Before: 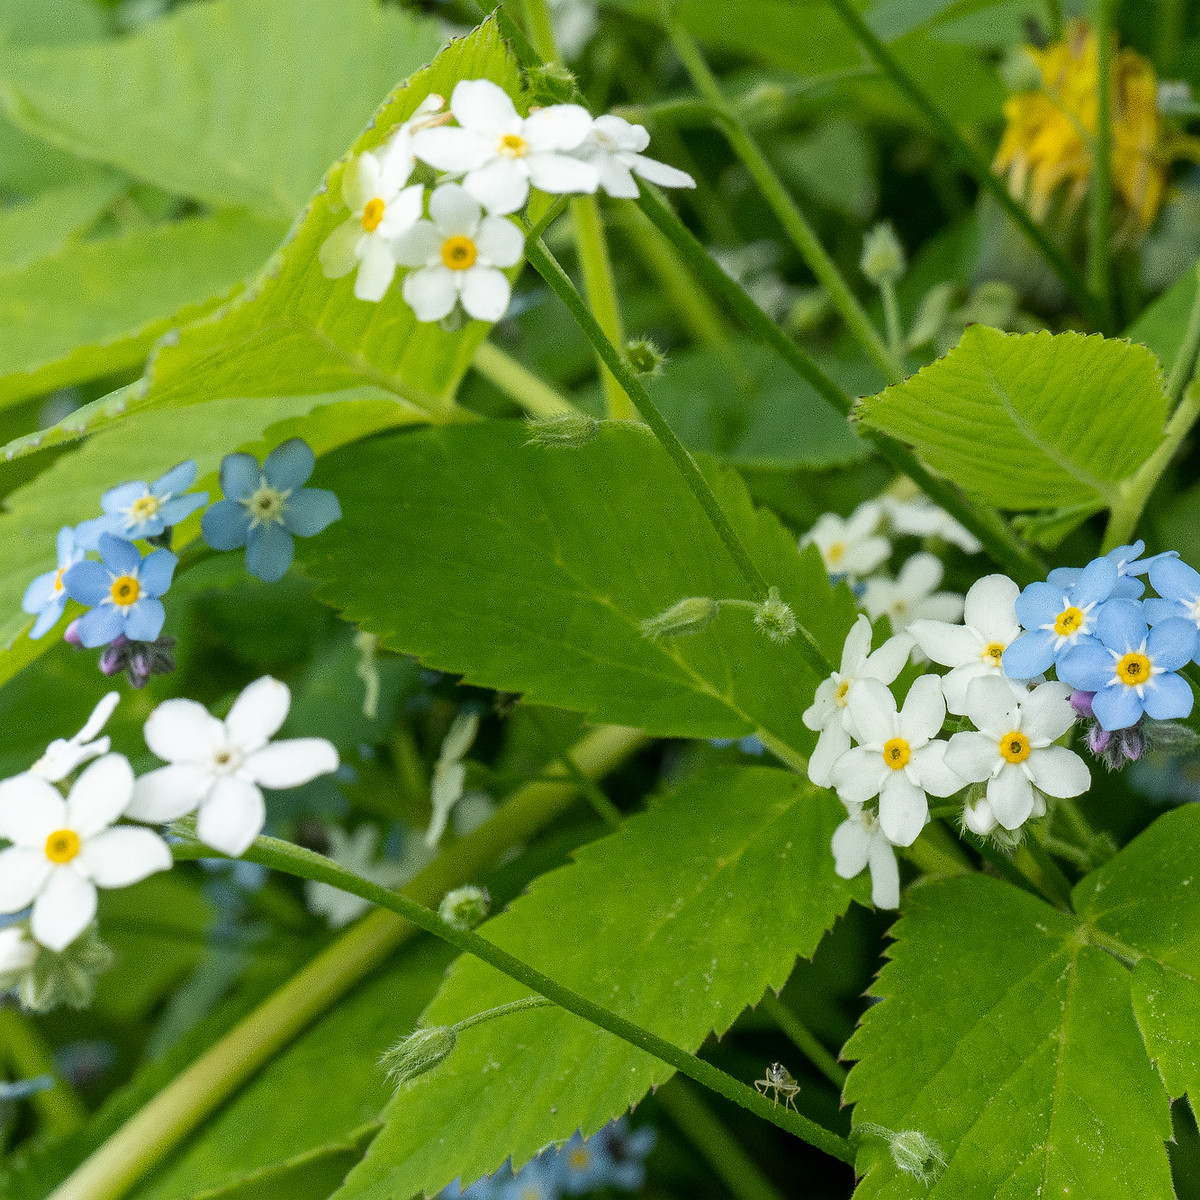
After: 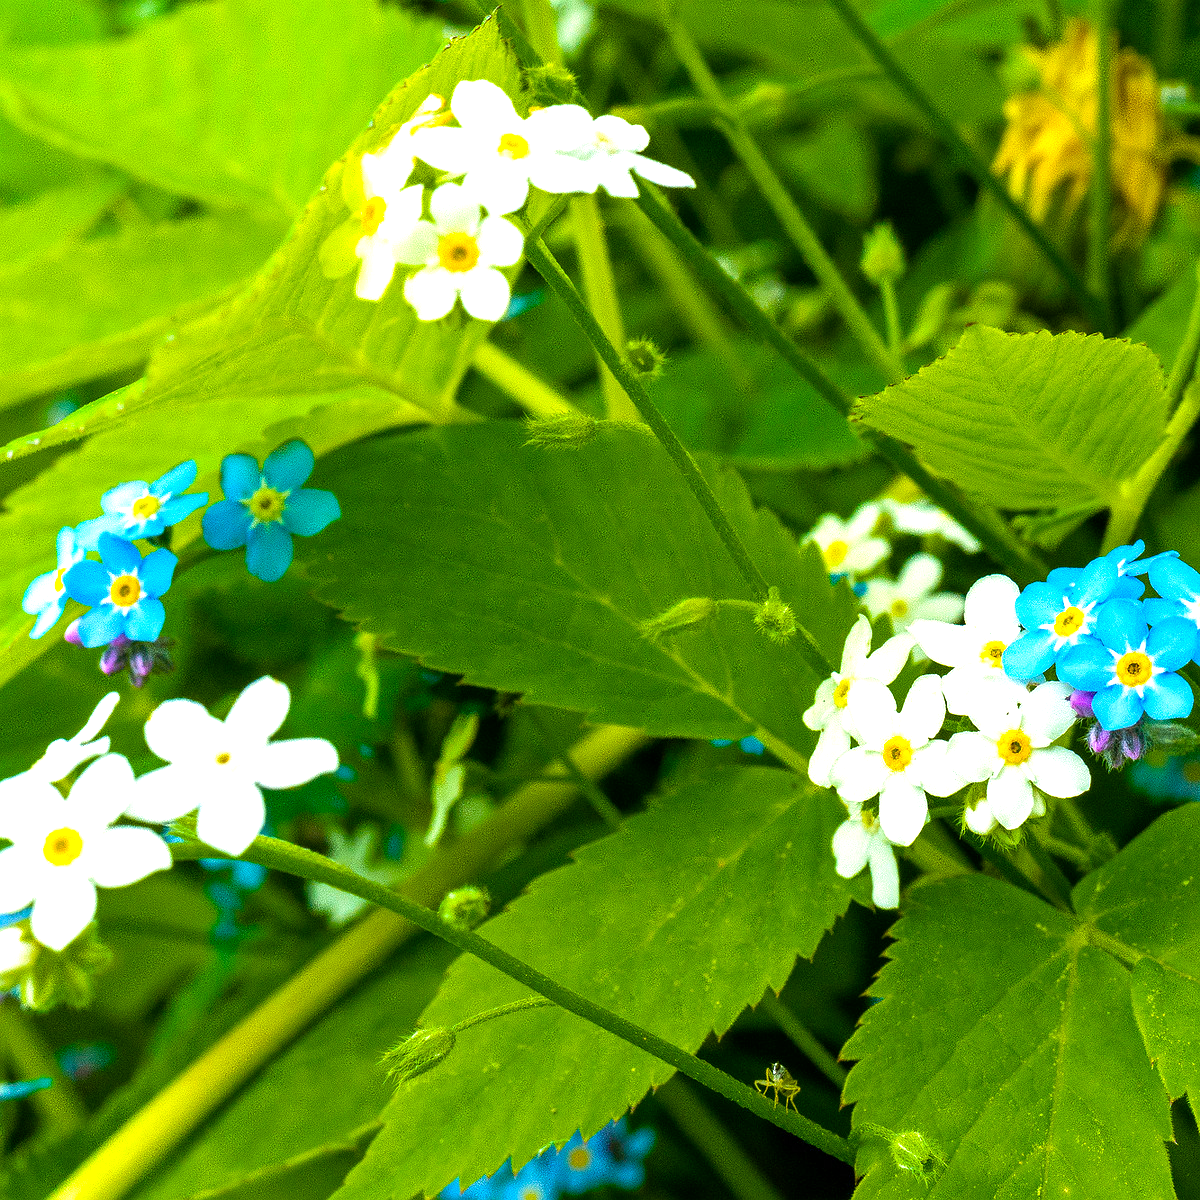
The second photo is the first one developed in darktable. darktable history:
color balance rgb: linear chroma grading › global chroma 20%, perceptual saturation grading › global saturation 65%, perceptual saturation grading › highlights 50%, perceptual saturation grading › shadows 30%, perceptual brilliance grading › global brilliance 12%, perceptual brilliance grading › highlights 15%, global vibrance 20%
velvia: on, module defaults
